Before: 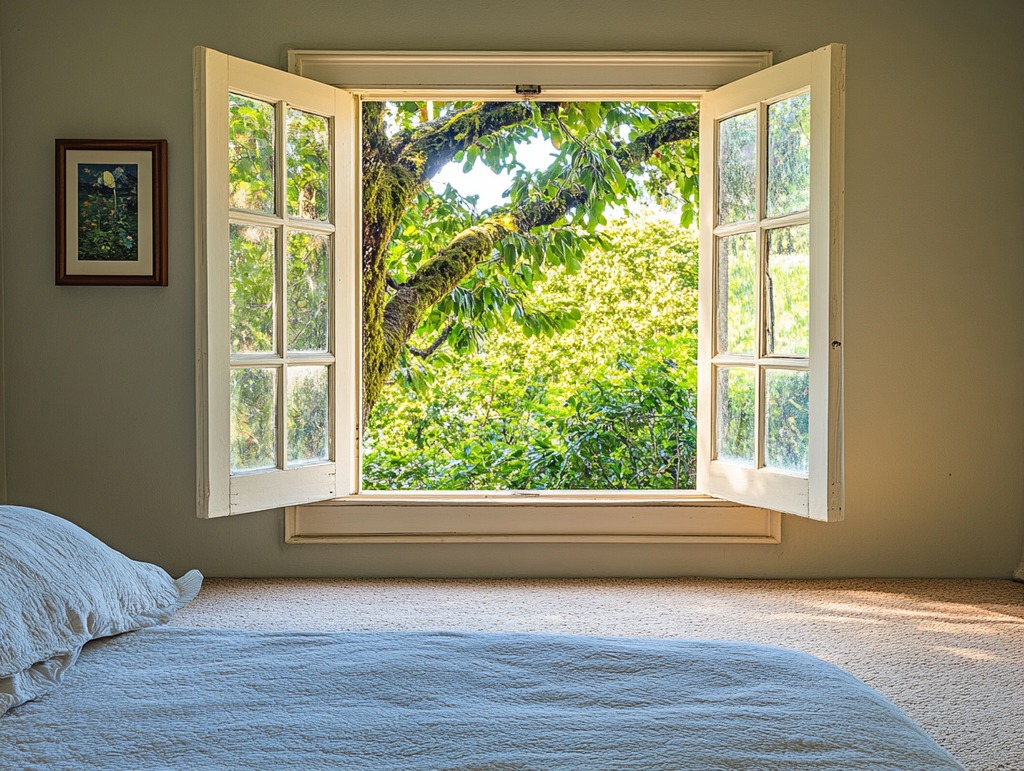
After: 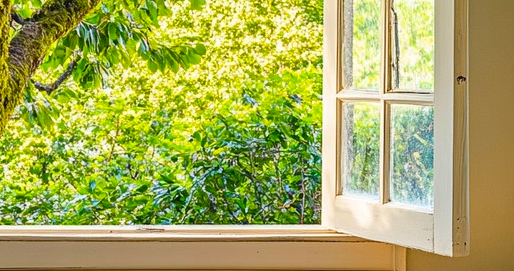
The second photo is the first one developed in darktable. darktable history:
color balance rgb: perceptual saturation grading › global saturation 34.76%, perceptual saturation grading › highlights -25.885%, perceptual saturation grading › shadows 24.376%, global vibrance 9.22%
crop: left 36.623%, top 34.448%, right 13.144%, bottom 30.341%
